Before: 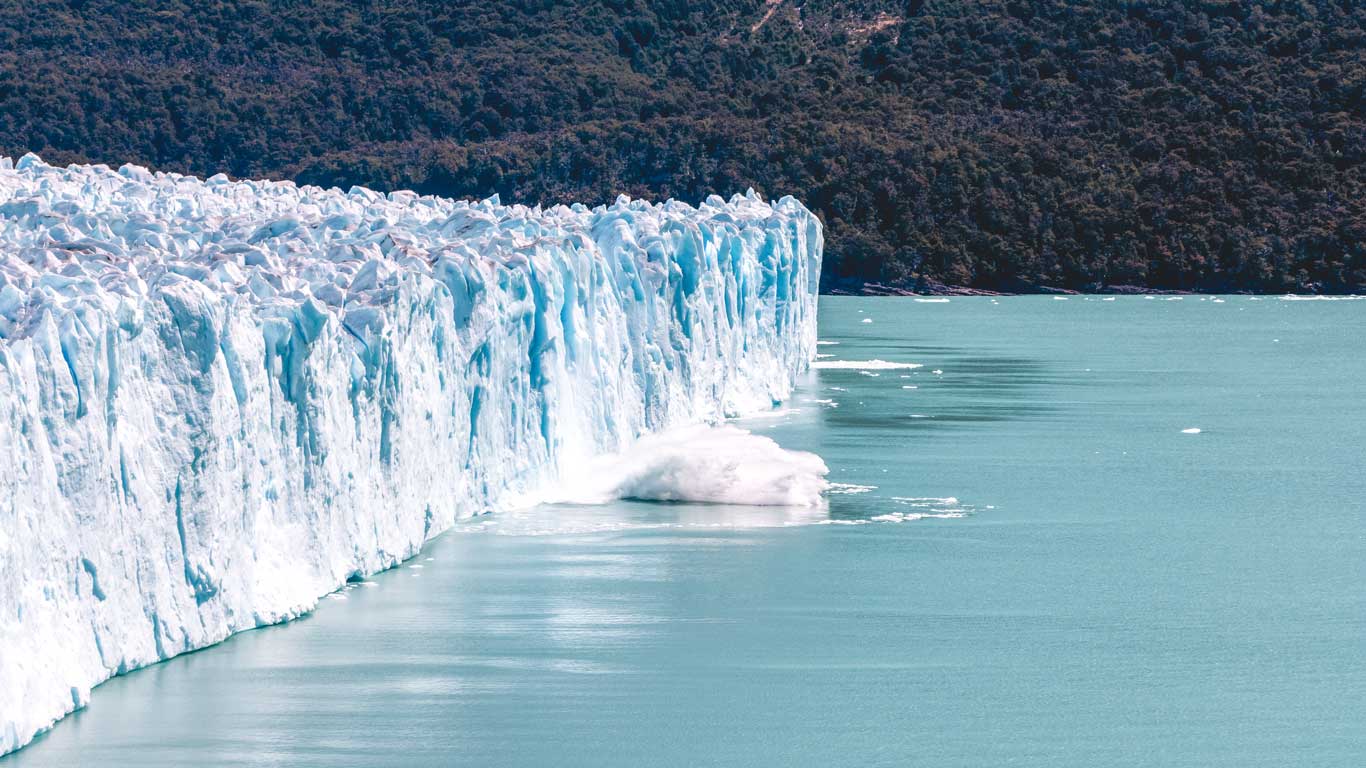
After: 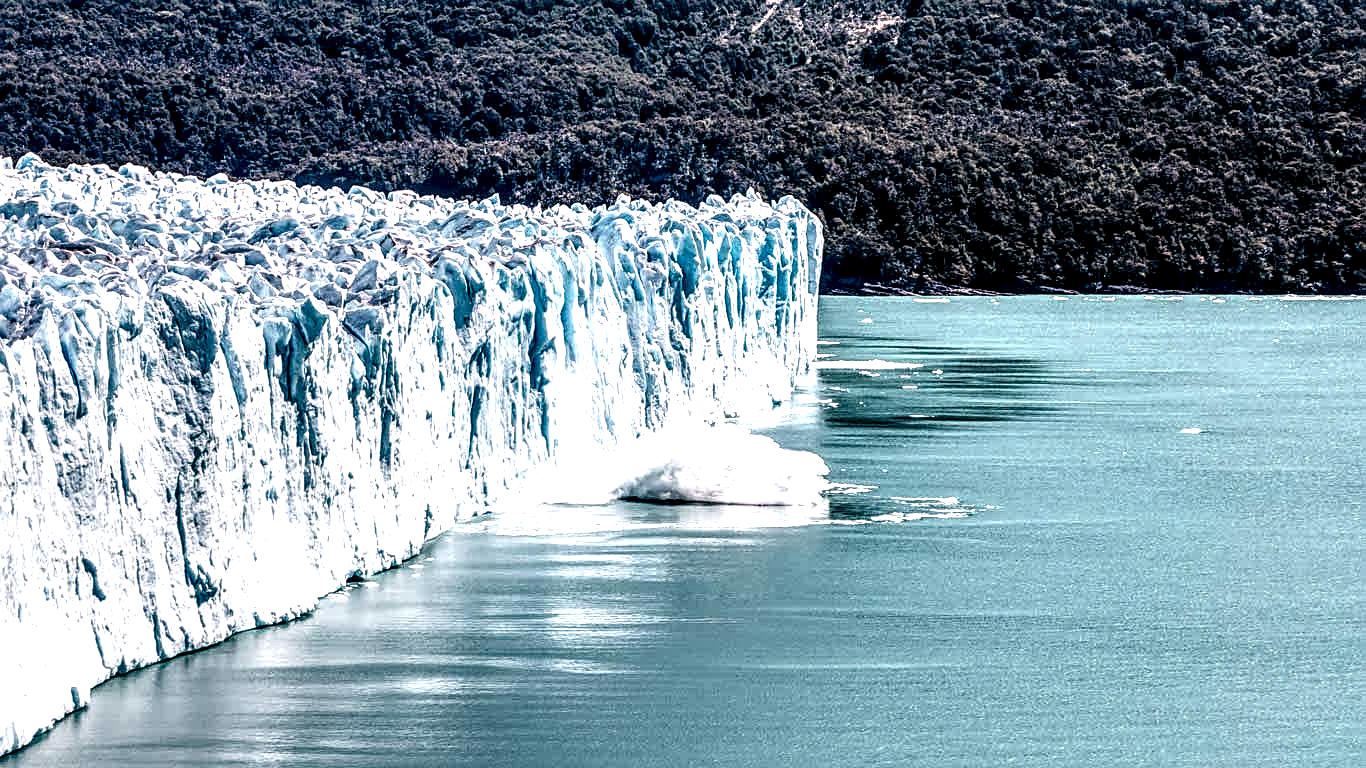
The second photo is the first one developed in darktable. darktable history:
sharpen: on, module defaults
local contrast: highlights 115%, shadows 42%, detail 293%
